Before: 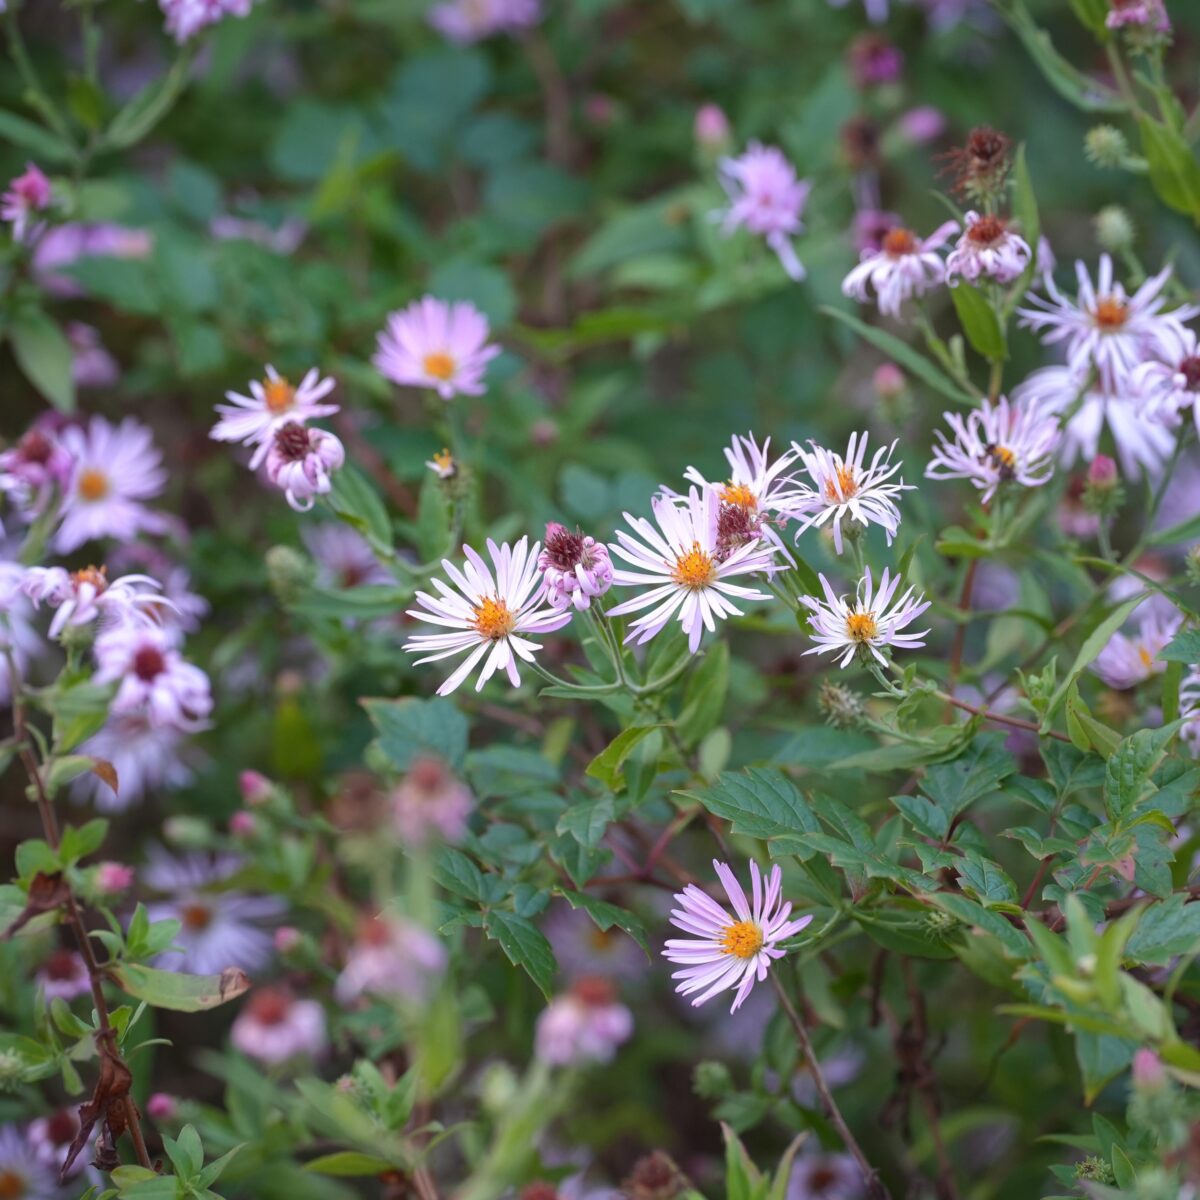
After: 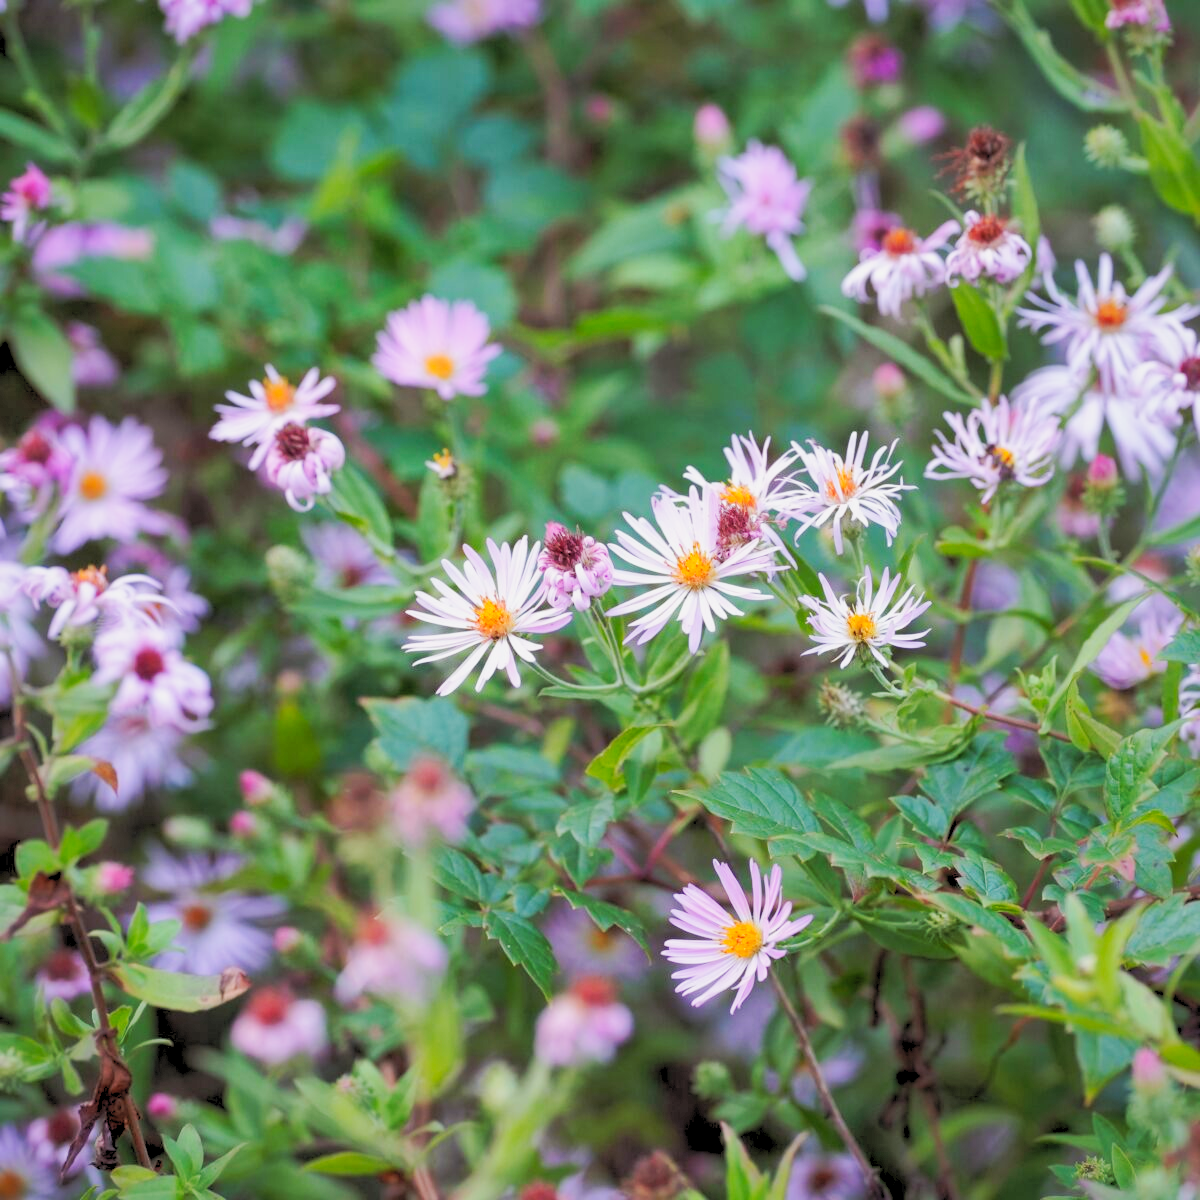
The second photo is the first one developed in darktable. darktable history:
rgb levels: preserve colors sum RGB, levels [[0.038, 0.433, 0.934], [0, 0.5, 1], [0, 0.5, 1]]
tone curve: curves: ch0 [(0, 0) (0.003, 0.017) (0.011, 0.018) (0.025, 0.03) (0.044, 0.051) (0.069, 0.075) (0.1, 0.104) (0.136, 0.138) (0.177, 0.183) (0.224, 0.237) (0.277, 0.294) (0.335, 0.361) (0.399, 0.446) (0.468, 0.552) (0.543, 0.66) (0.623, 0.753) (0.709, 0.843) (0.801, 0.912) (0.898, 0.962) (1, 1)], preserve colors none
shadows and highlights: on, module defaults
